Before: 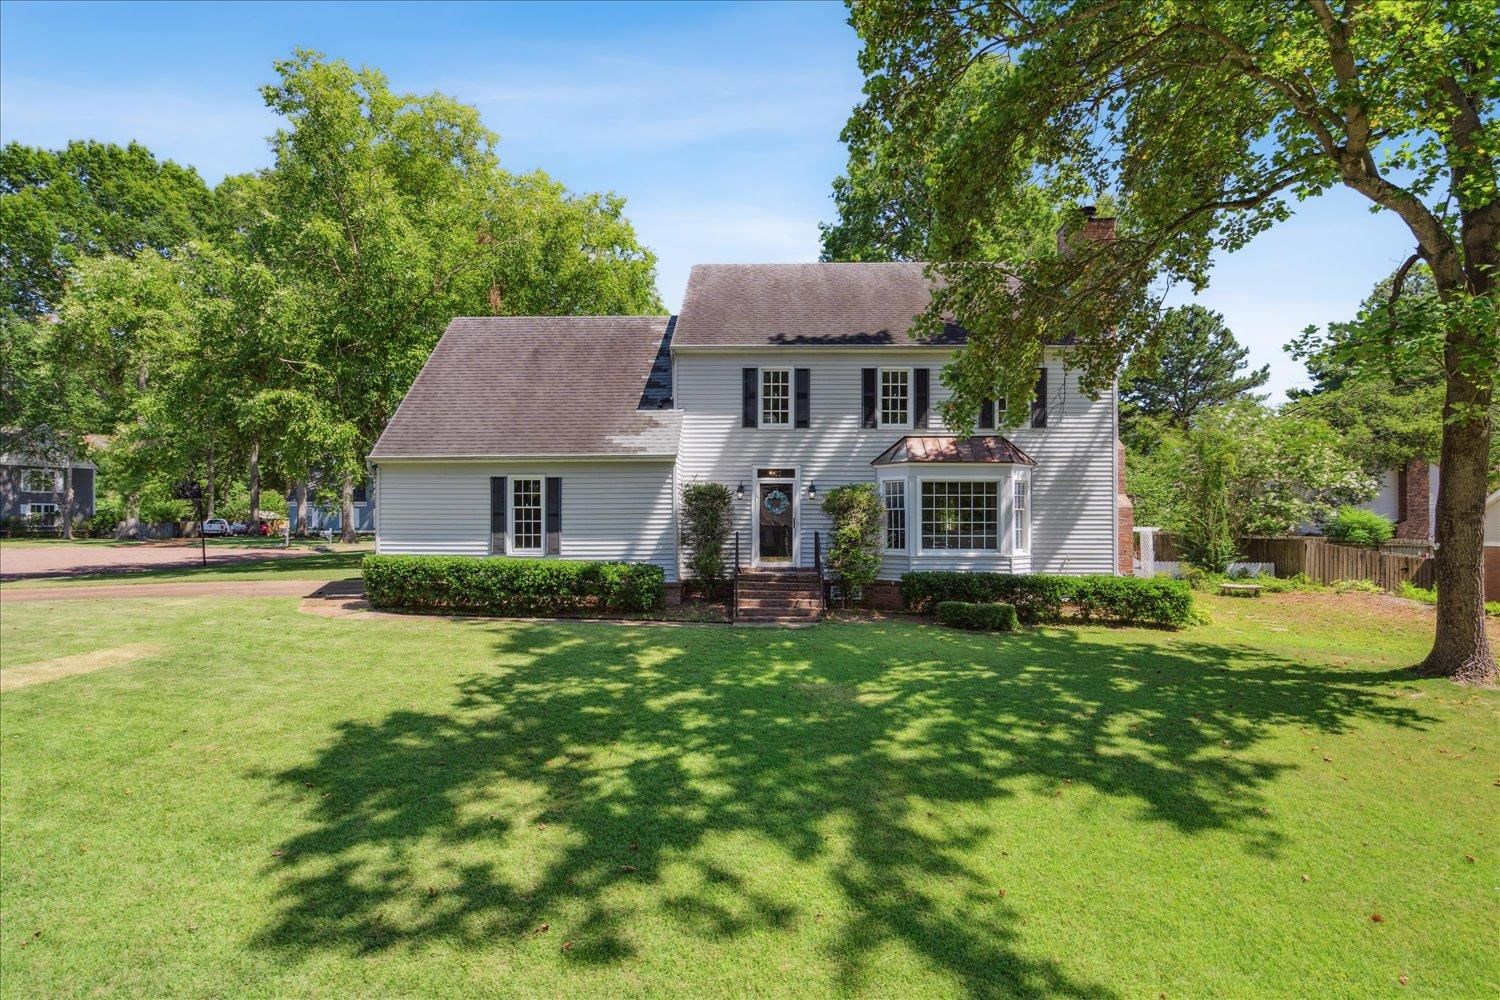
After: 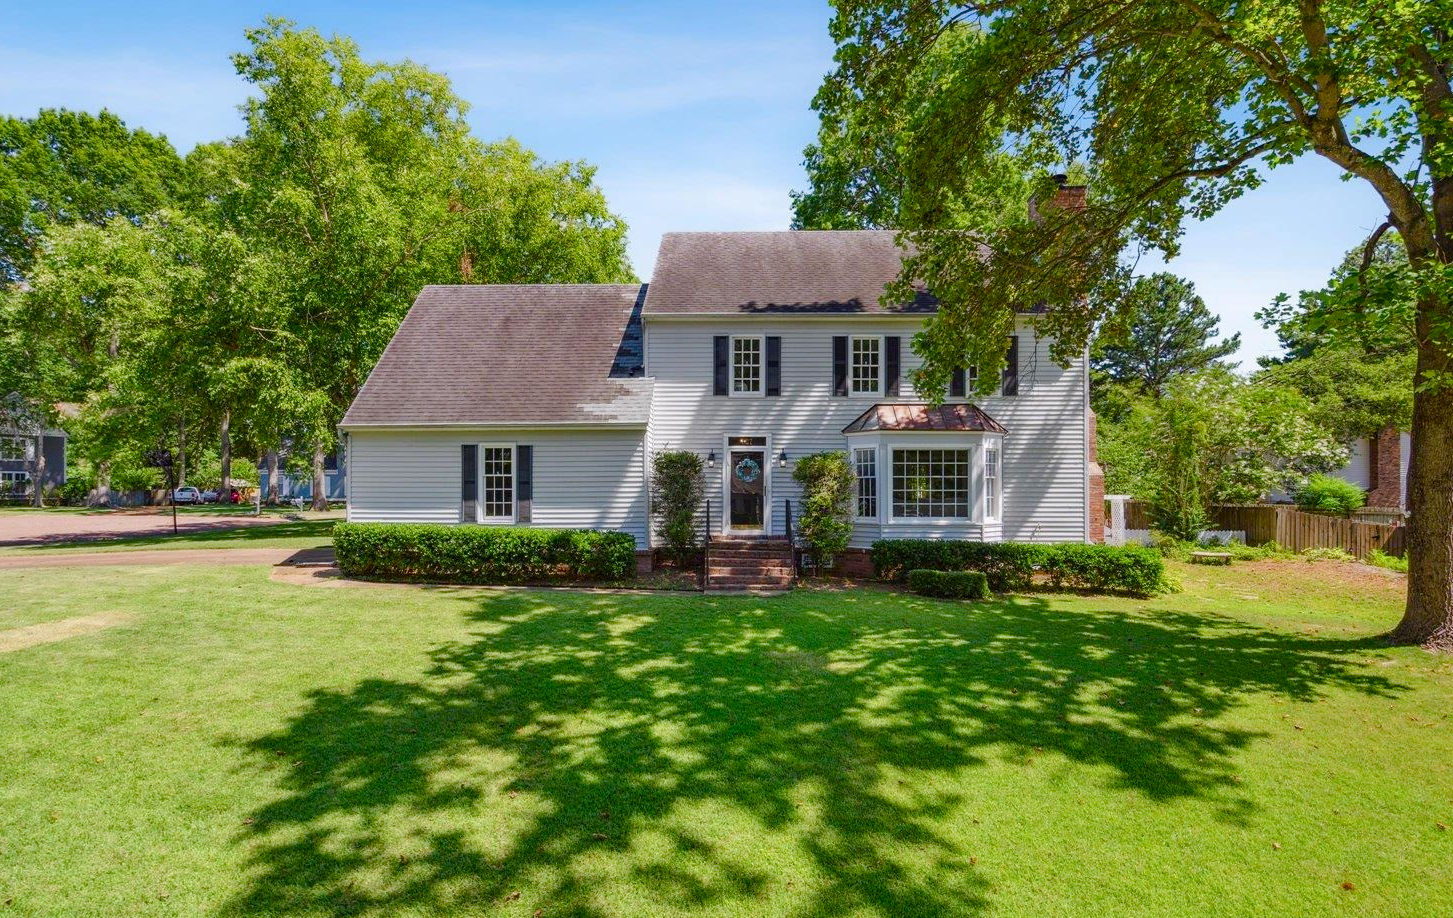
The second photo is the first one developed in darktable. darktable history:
color balance rgb: perceptual saturation grading › global saturation 20%, perceptual saturation grading › highlights -25%, perceptual saturation grading › shadows 50%
crop: left 1.964%, top 3.251%, right 1.122%, bottom 4.933%
